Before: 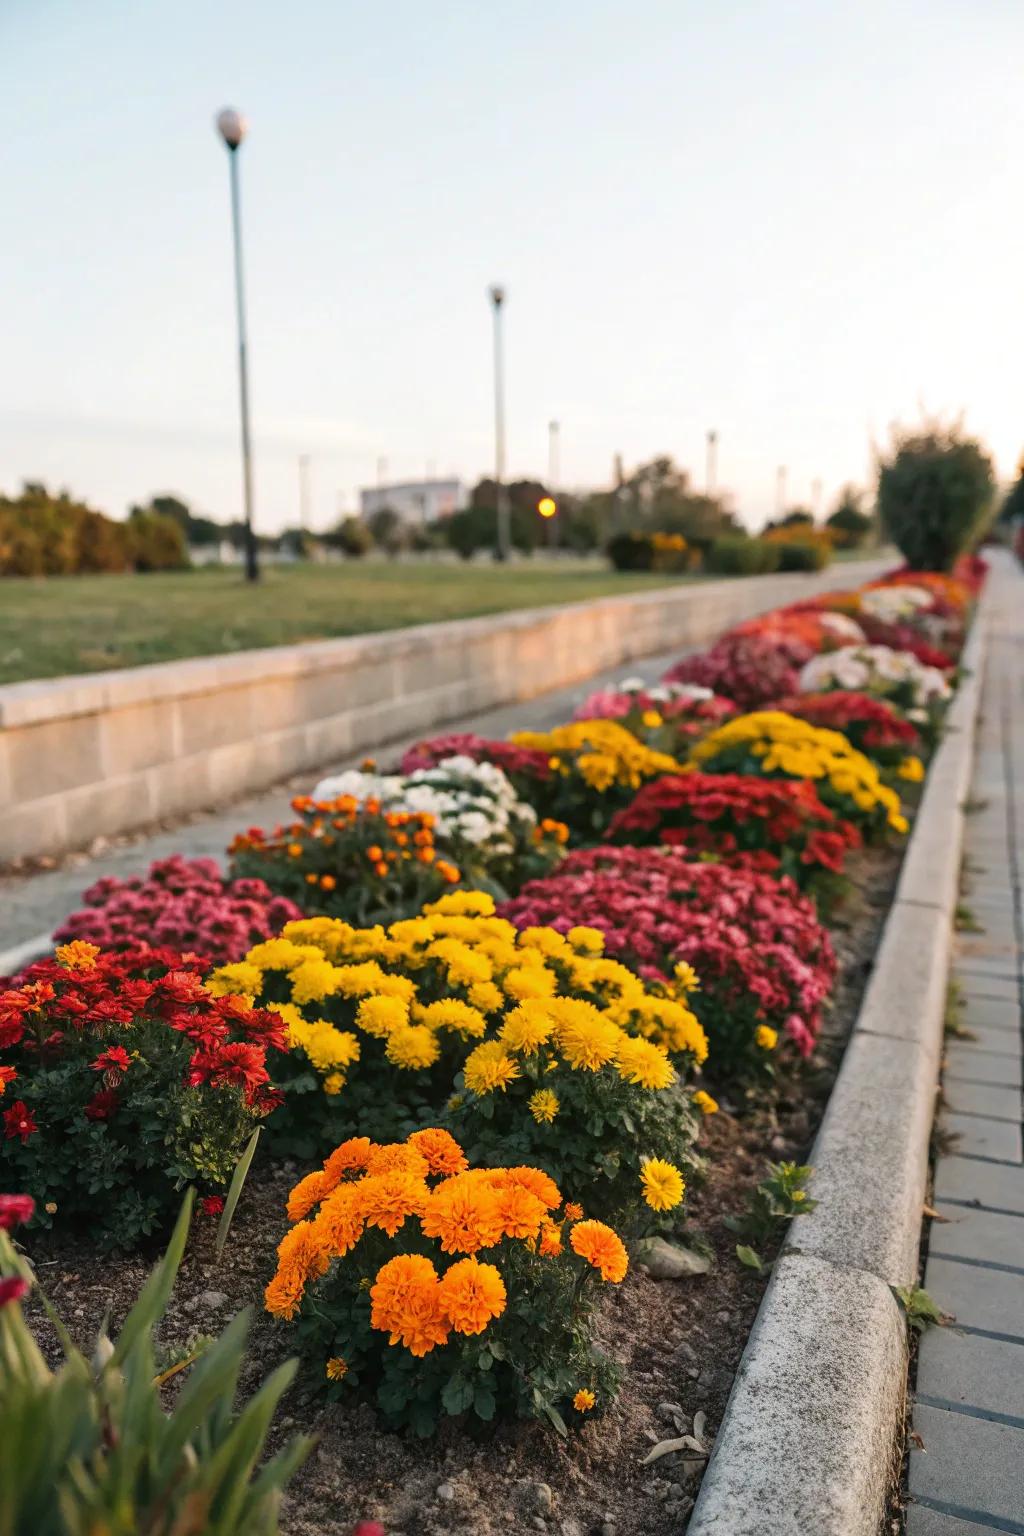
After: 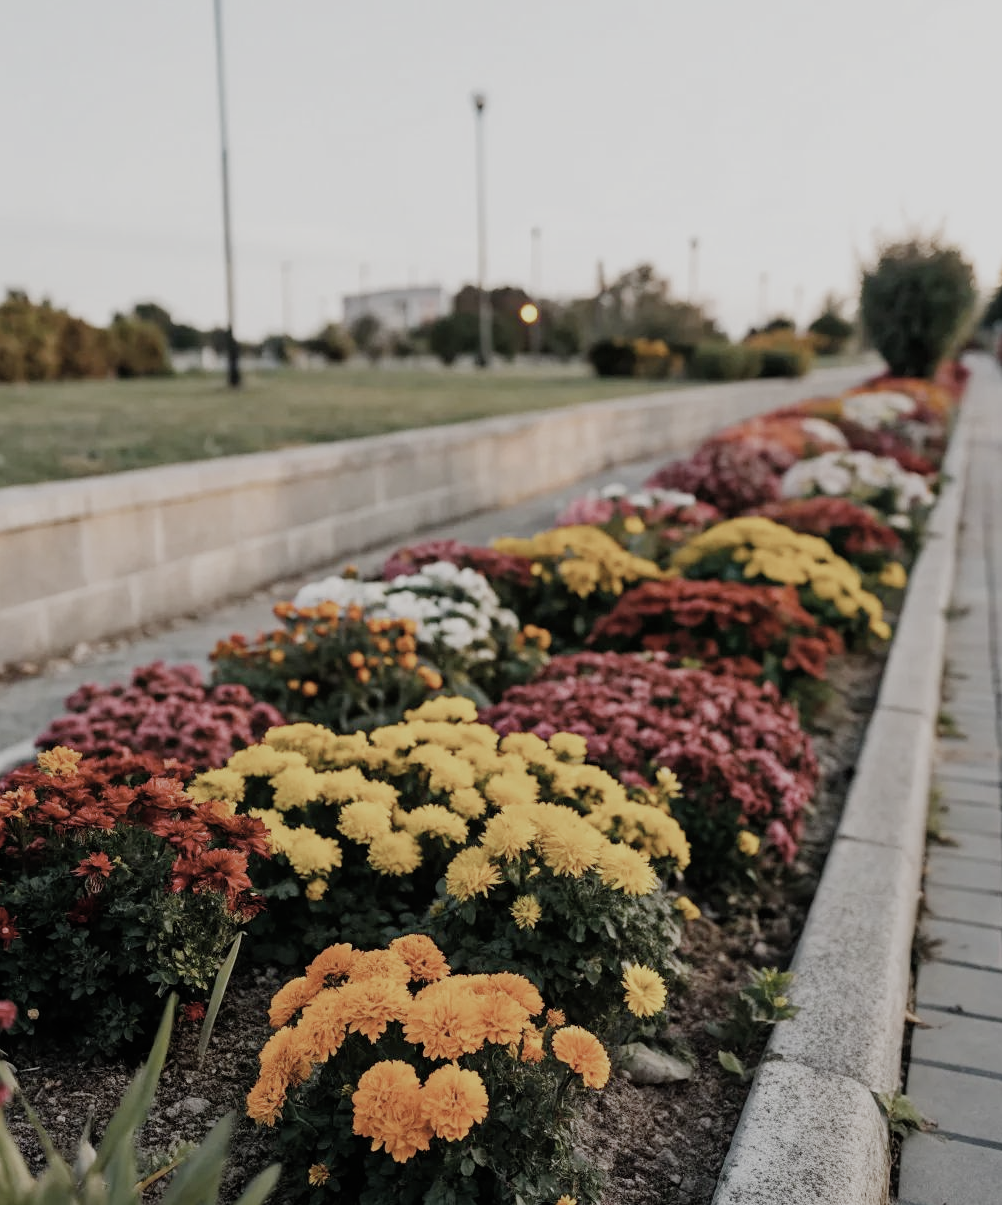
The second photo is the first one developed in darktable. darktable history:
color correction: highlights b* 0.029, saturation 0.557
filmic rgb: black relative exposure -7.86 EV, white relative exposure 4.24 EV, threshold 5.96 EV, hardness 3.86, add noise in highlights 0, preserve chrominance no, color science v3 (2019), use custom middle-gray values true, iterations of high-quality reconstruction 0, contrast in highlights soft, enable highlight reconstruction true
crop and rotate: left 1.82%, top 12.663%, right 0.253%, bottom 8.88%
